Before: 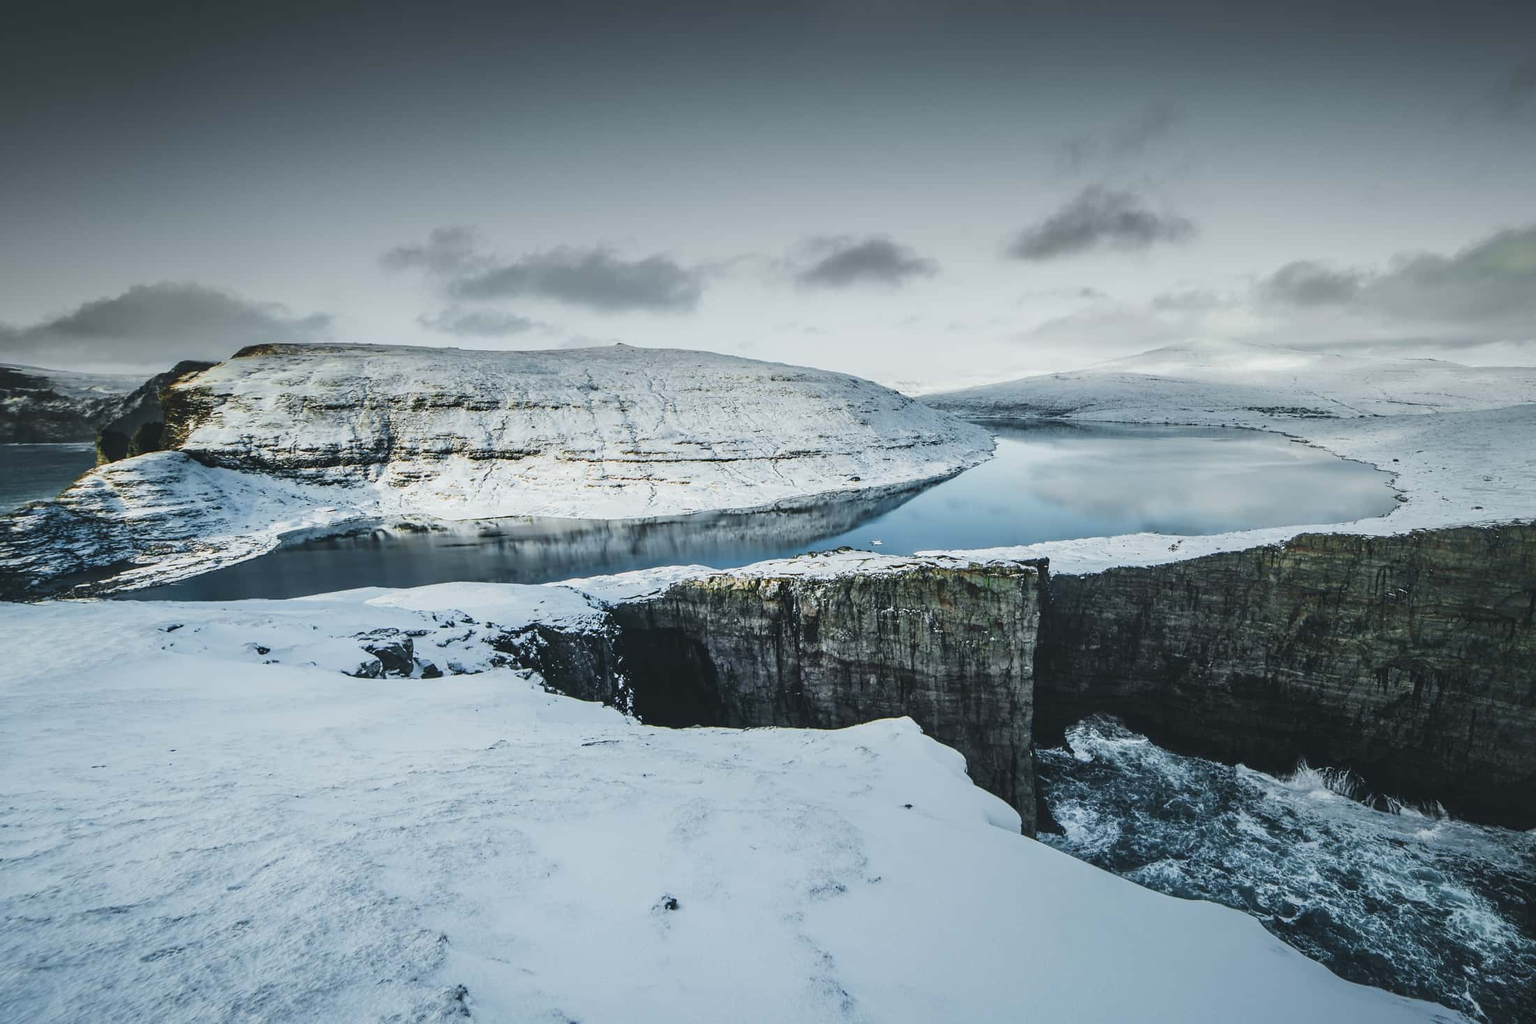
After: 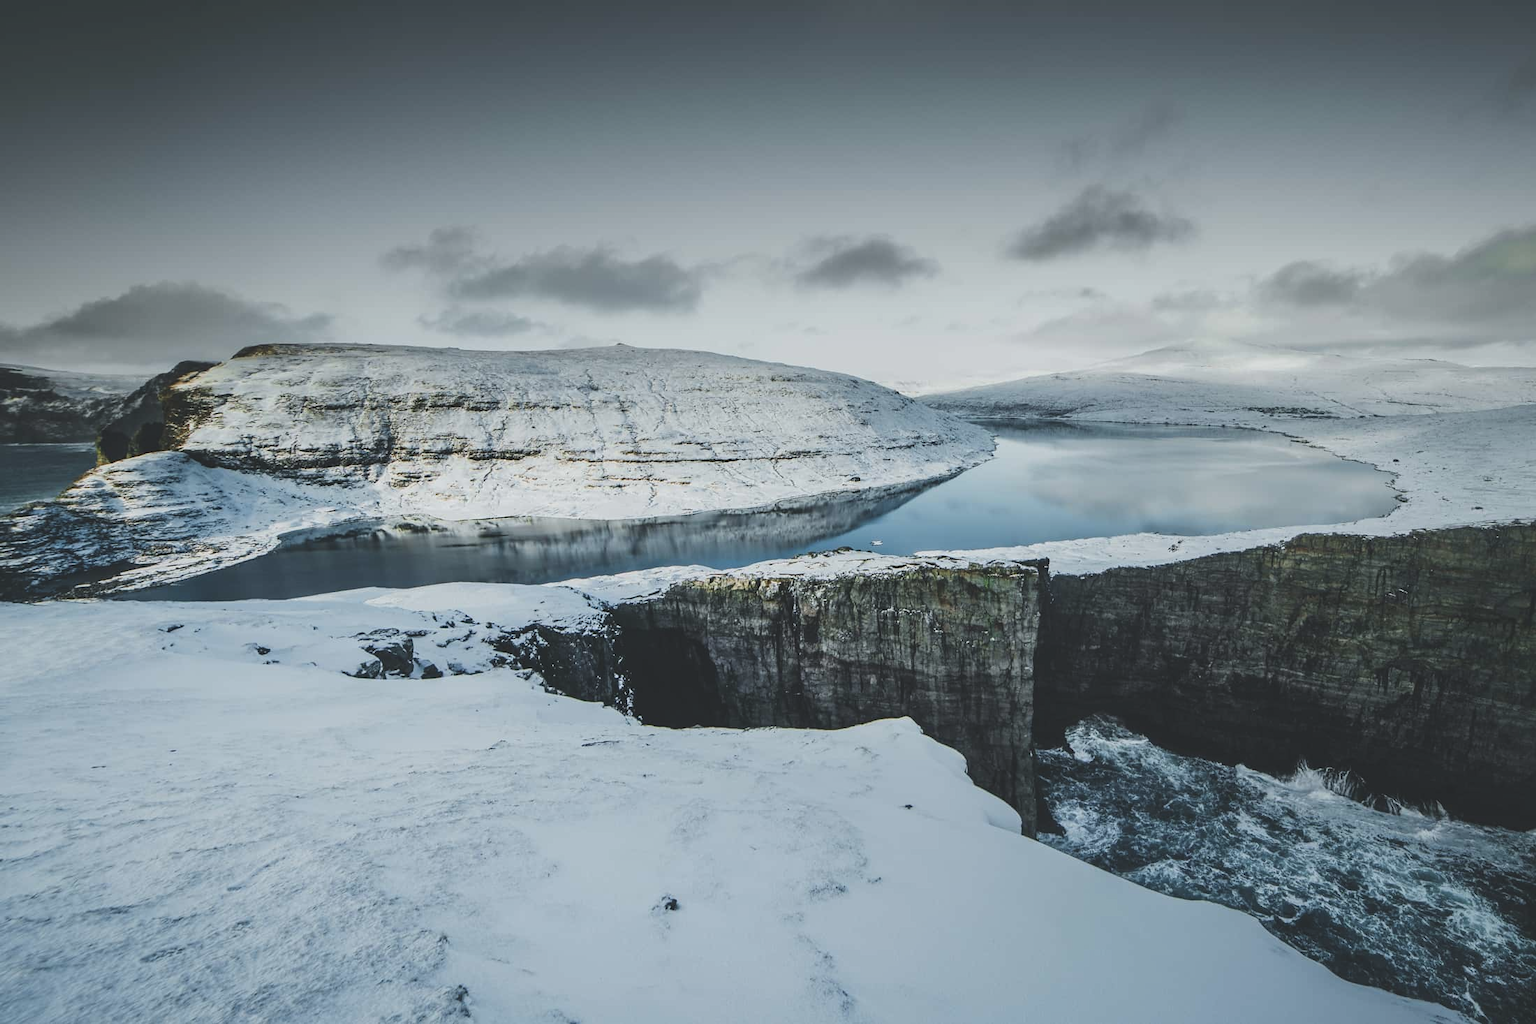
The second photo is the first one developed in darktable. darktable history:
exposure: black level correction -0.013, exposure -0.188 EV, compensate highlight preservation false
